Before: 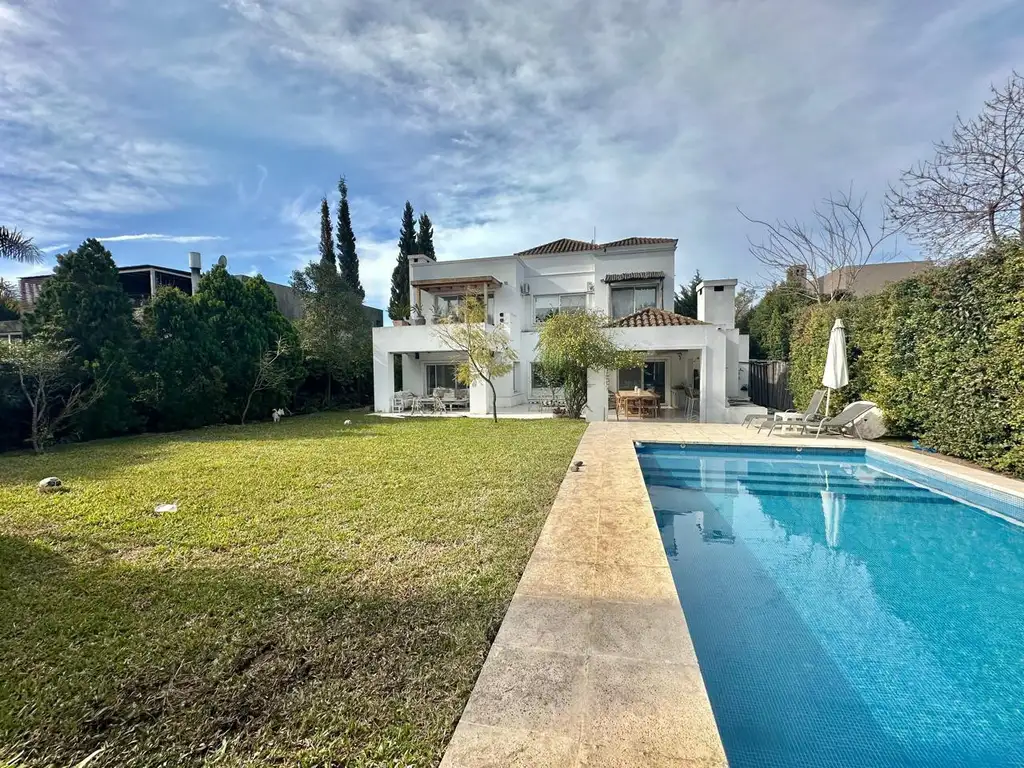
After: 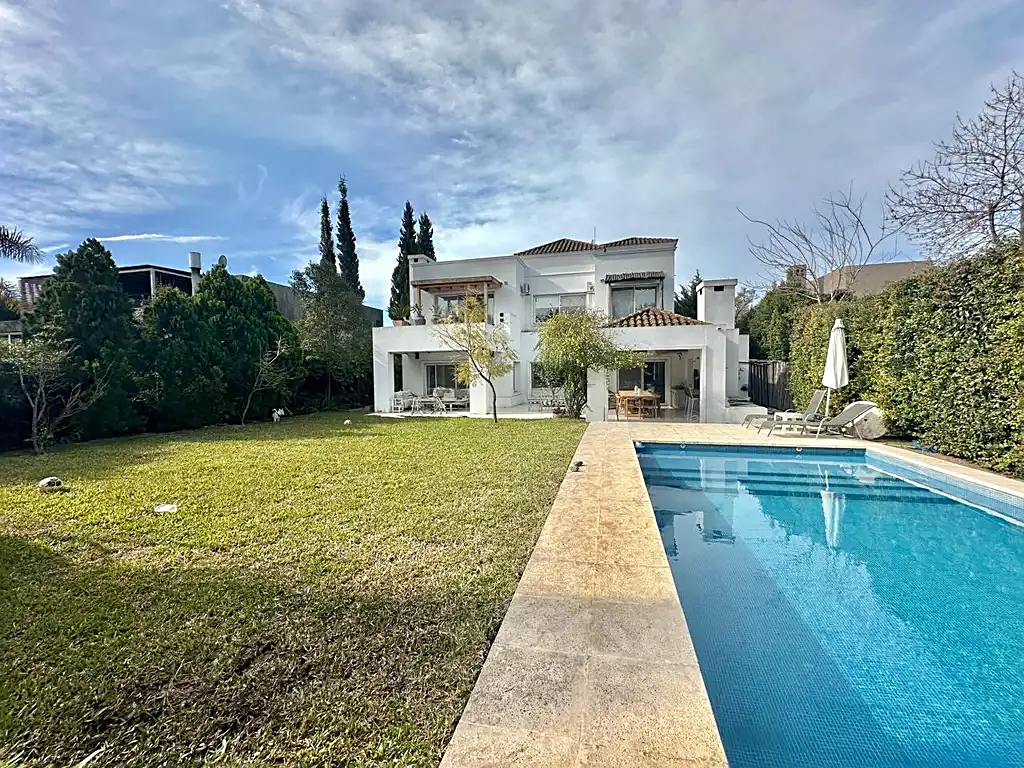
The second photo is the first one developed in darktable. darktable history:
sharpen: on, module defaults
shadows and highlights: radius 95.72, shadows -15.32, white point adjustment 0.214, highlights 32.03, compress 48.51%, highlights color adjustment 52.6%, soften with gaussian
